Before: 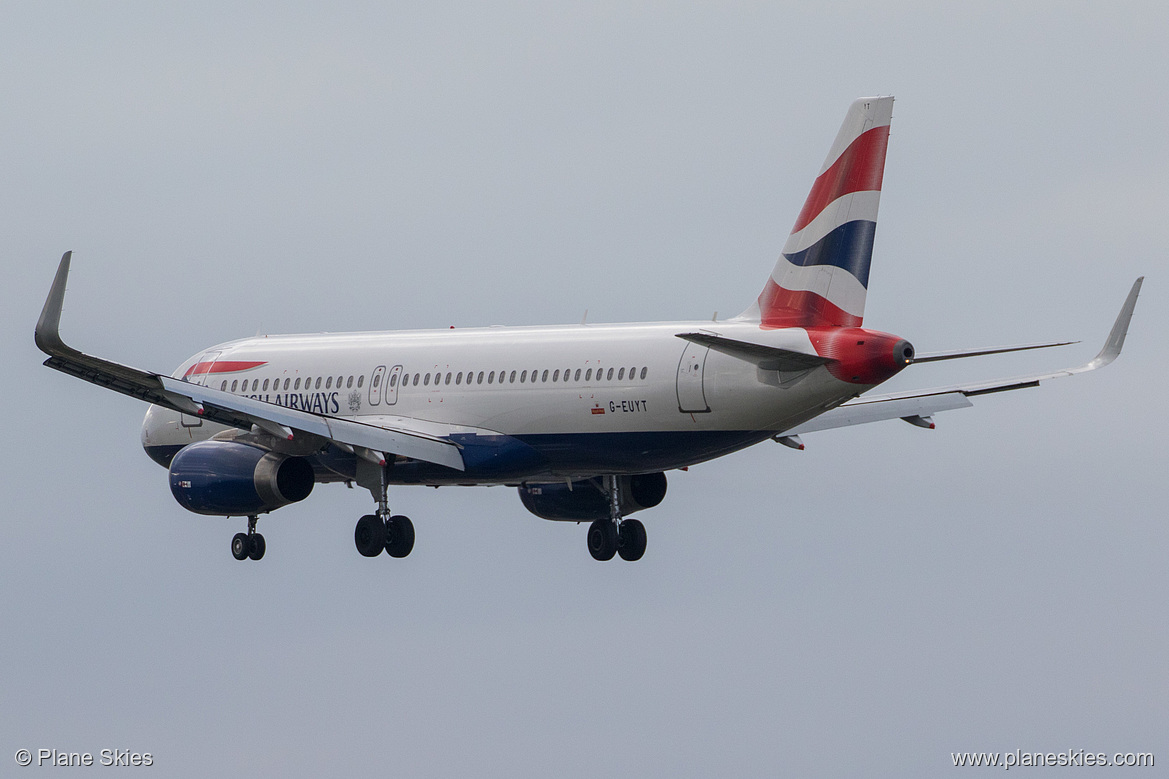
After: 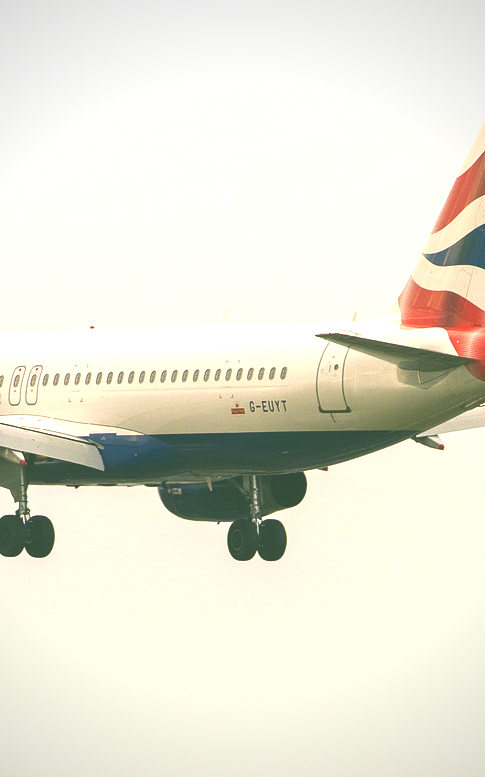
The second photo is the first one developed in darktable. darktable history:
crop: left 30.813%, right 27.422%
exposure: black level correction -0.023, exposure 1.397 EV, compensate exposure bias true, compensate highlight preservation false
velvia: on, module defaults
contrast brightness saturation: contrast 0.039, saturation 0.073
vignetting: fall-off radius 63.62%
color correction: highlights a* 5.01, highlights b* 23.67, shadows a* -15.98, shadows b* 3.95
local contrast: mode bilateral grid, contrast 20, coarseness 49, detail 119%, midtone range 0.2
